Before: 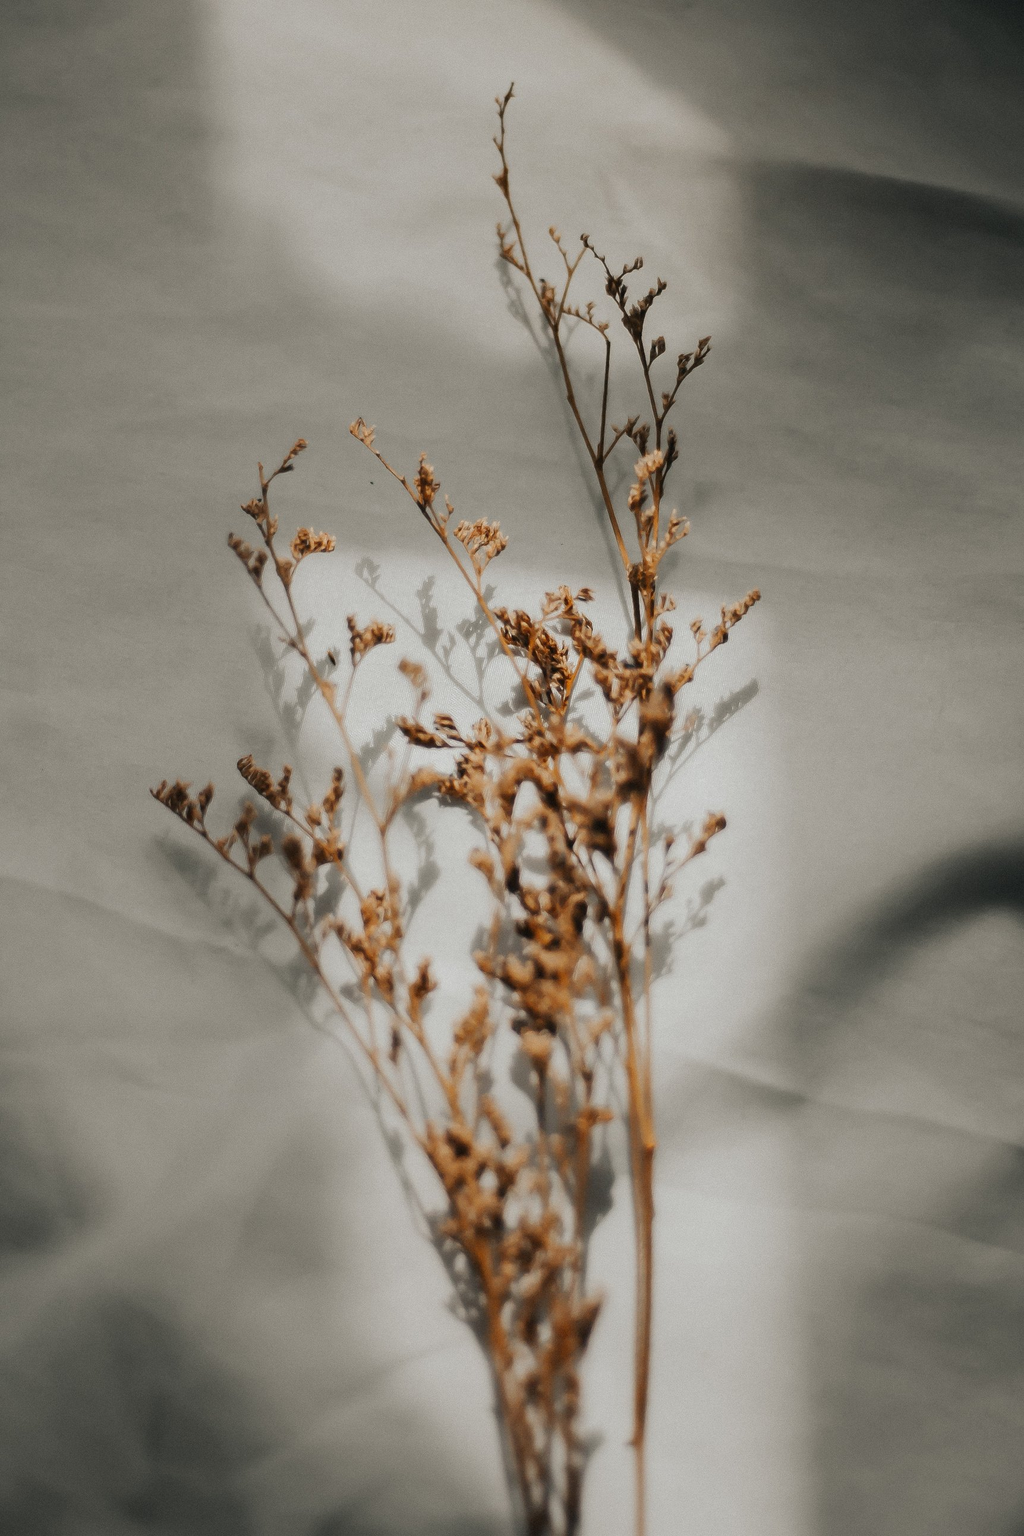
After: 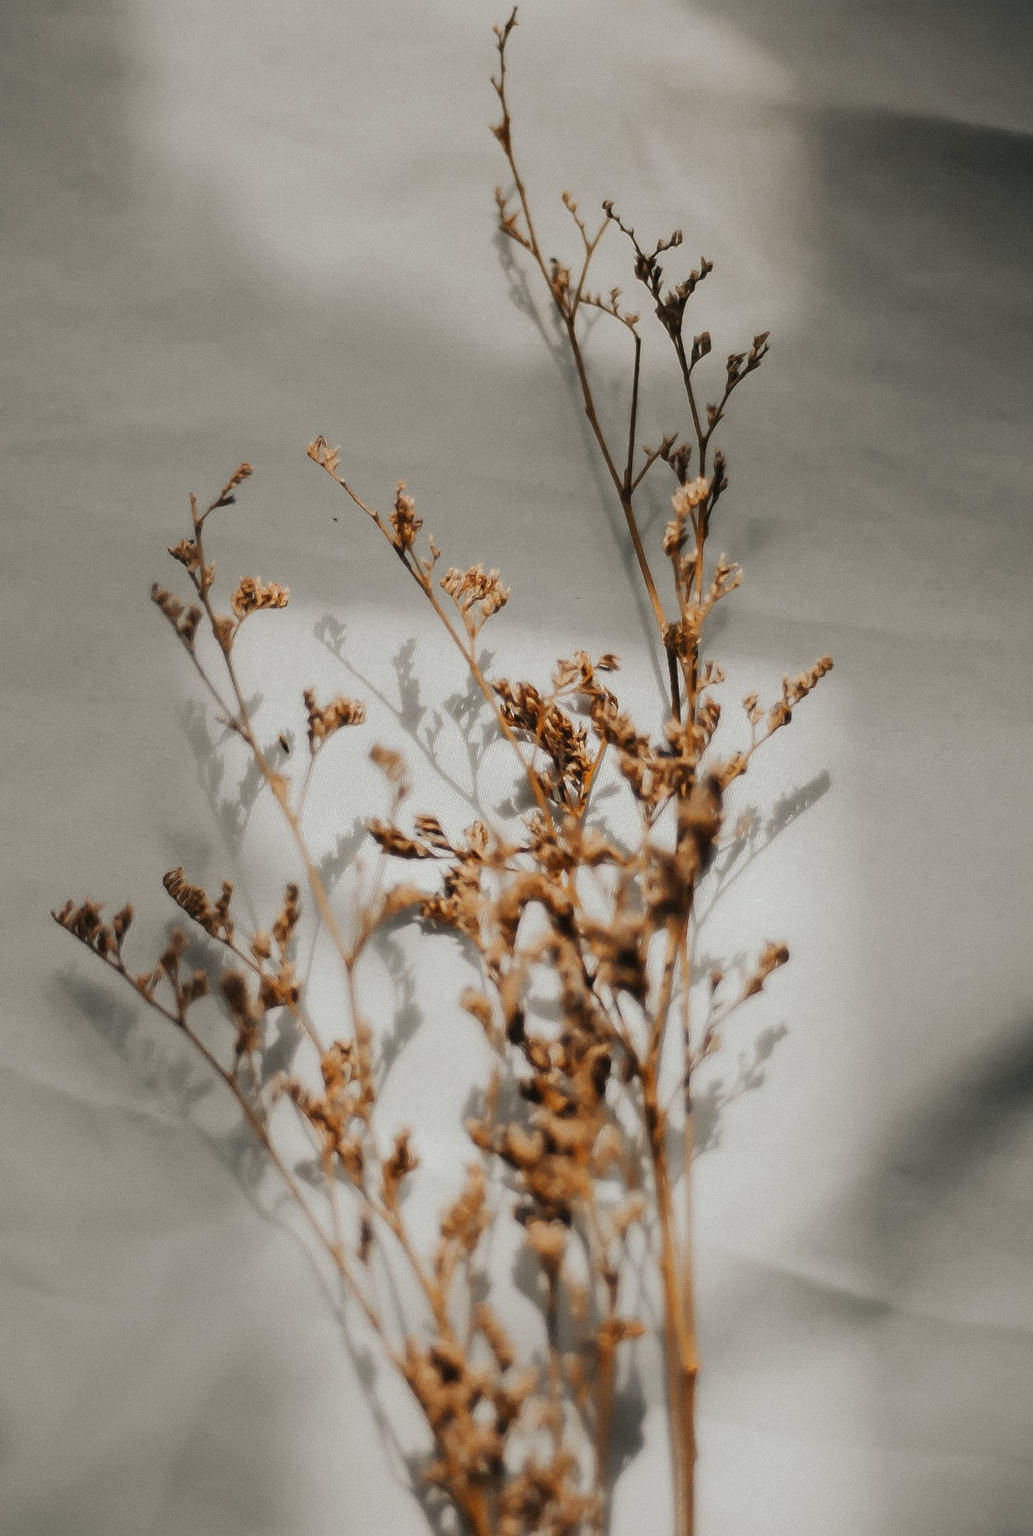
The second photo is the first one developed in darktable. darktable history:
crop and rotate: left 10.77%, top 5.1%, right 10.41%, bottom 16.76%
